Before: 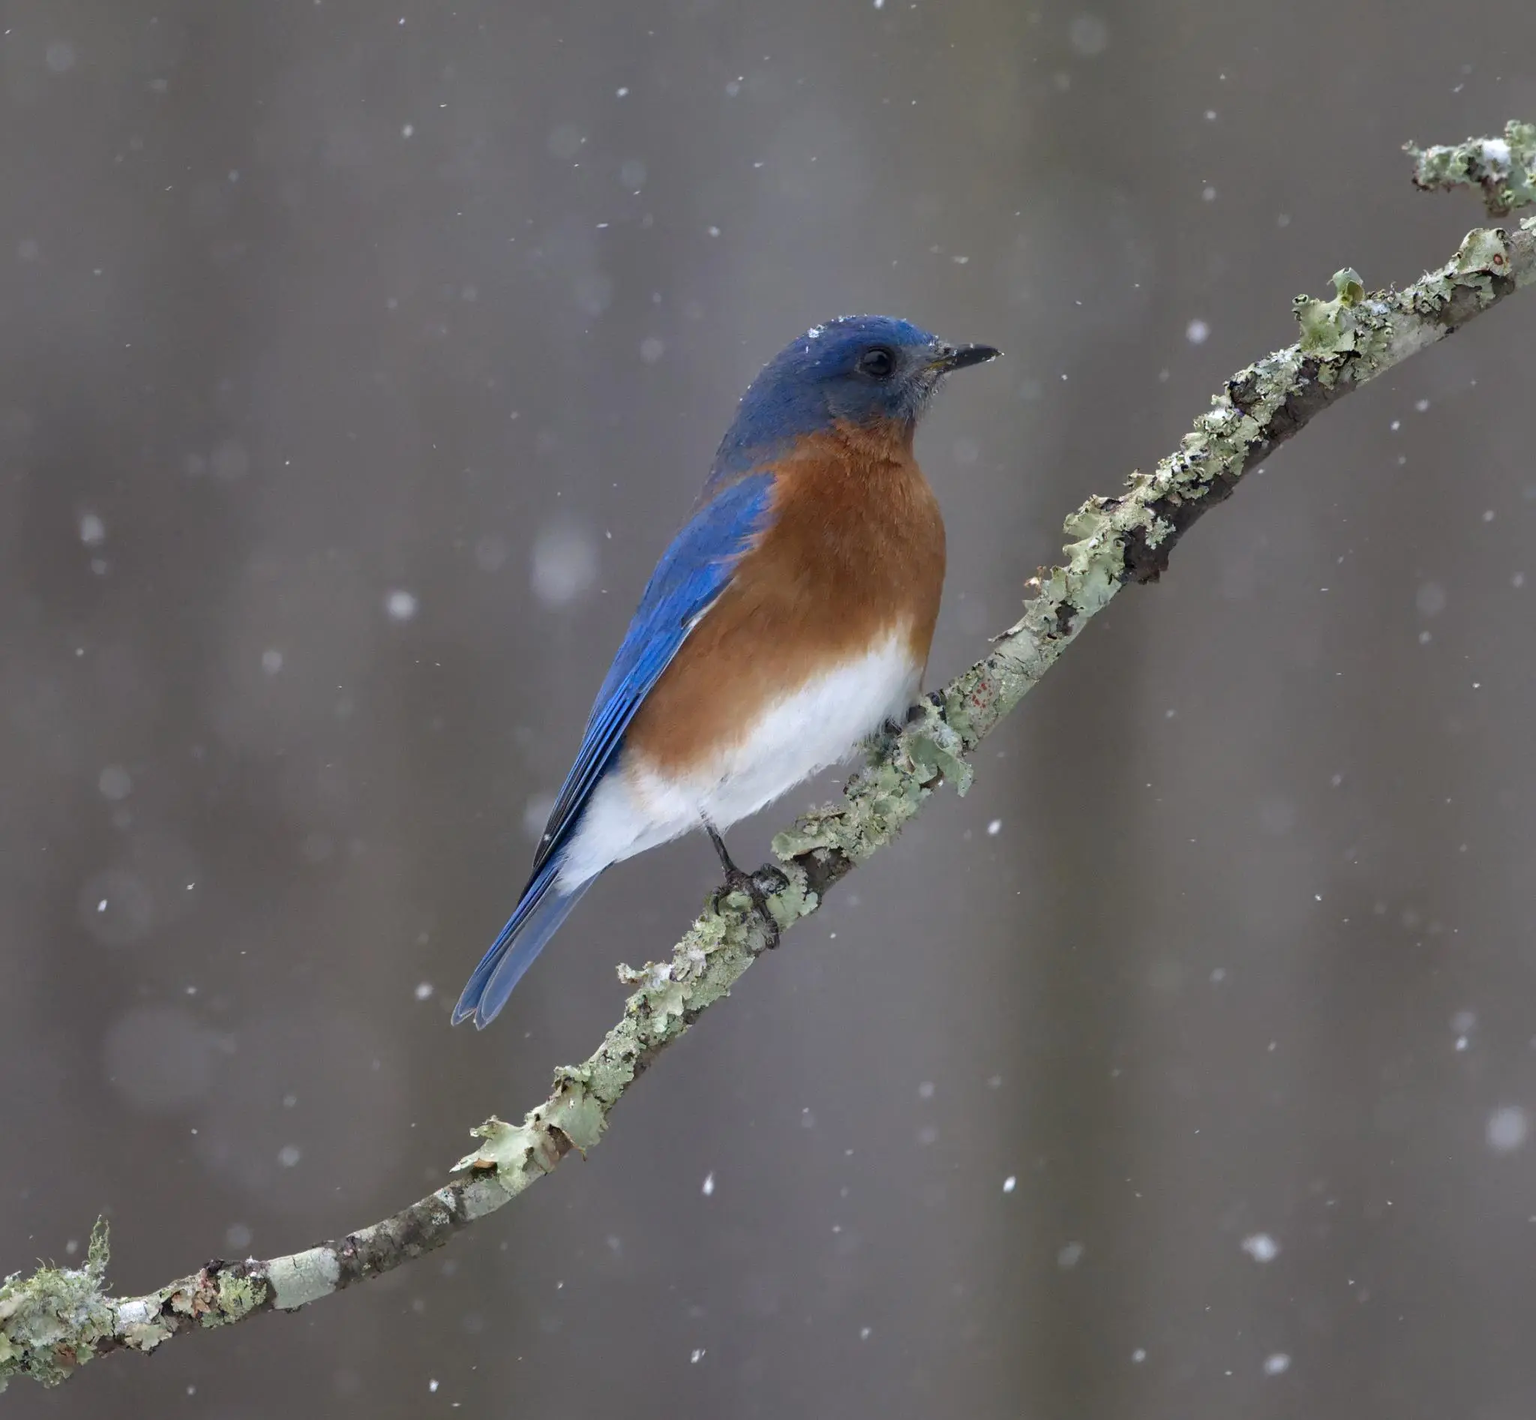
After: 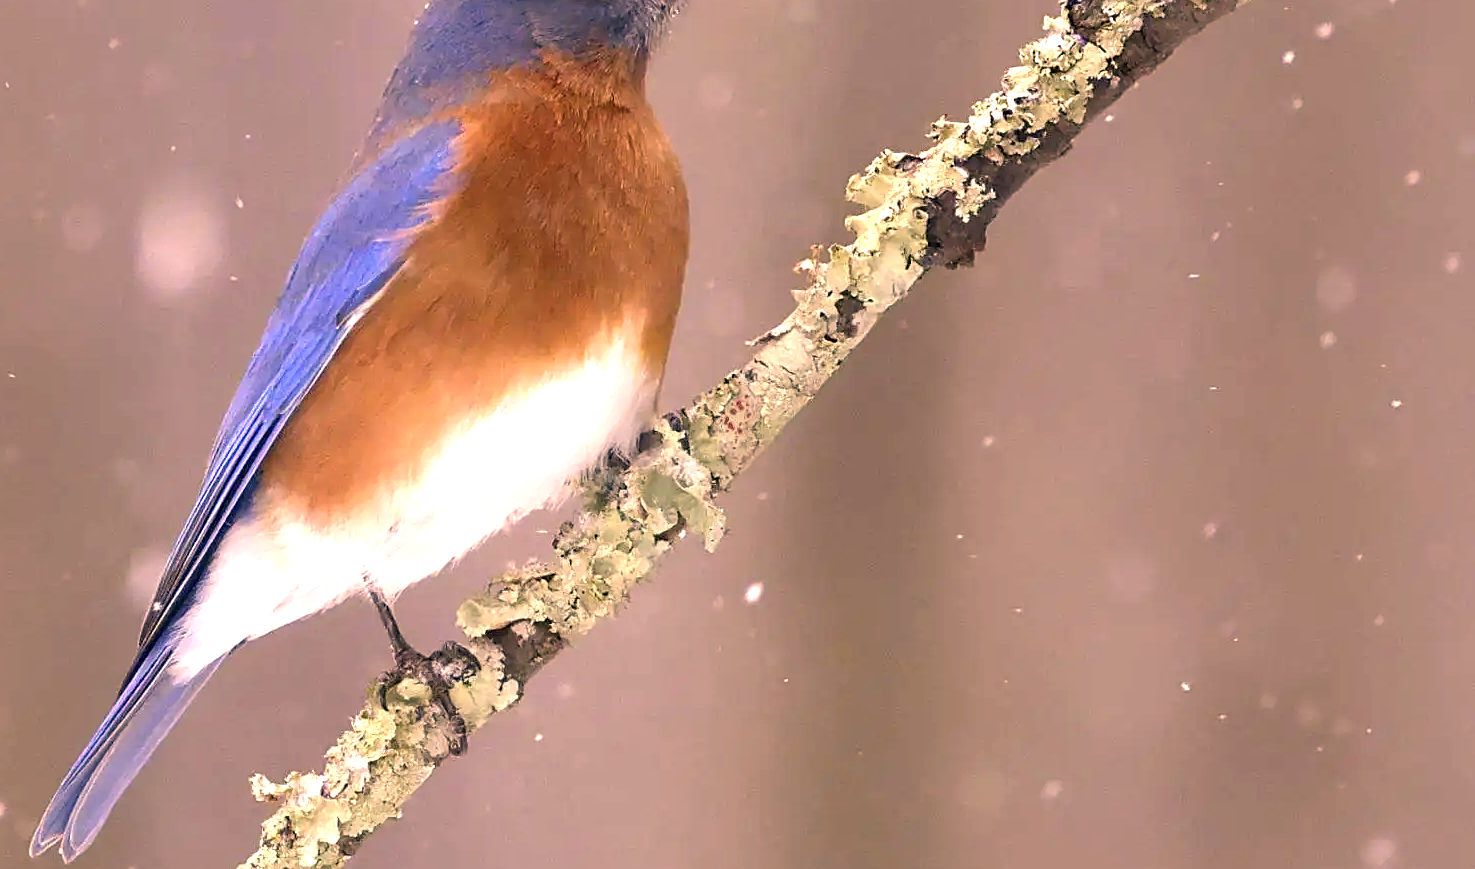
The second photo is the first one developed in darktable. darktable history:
tone equalizer: on, module defaults
sharpen: on, module defaults
crop and rotate: left 27.938%, top 27.046%, bottom 27.046%
exposure: exposure 1.137 EV, compensate highlight preservation false
color correction: highlights a* 21.88, highlights b* 22.25
